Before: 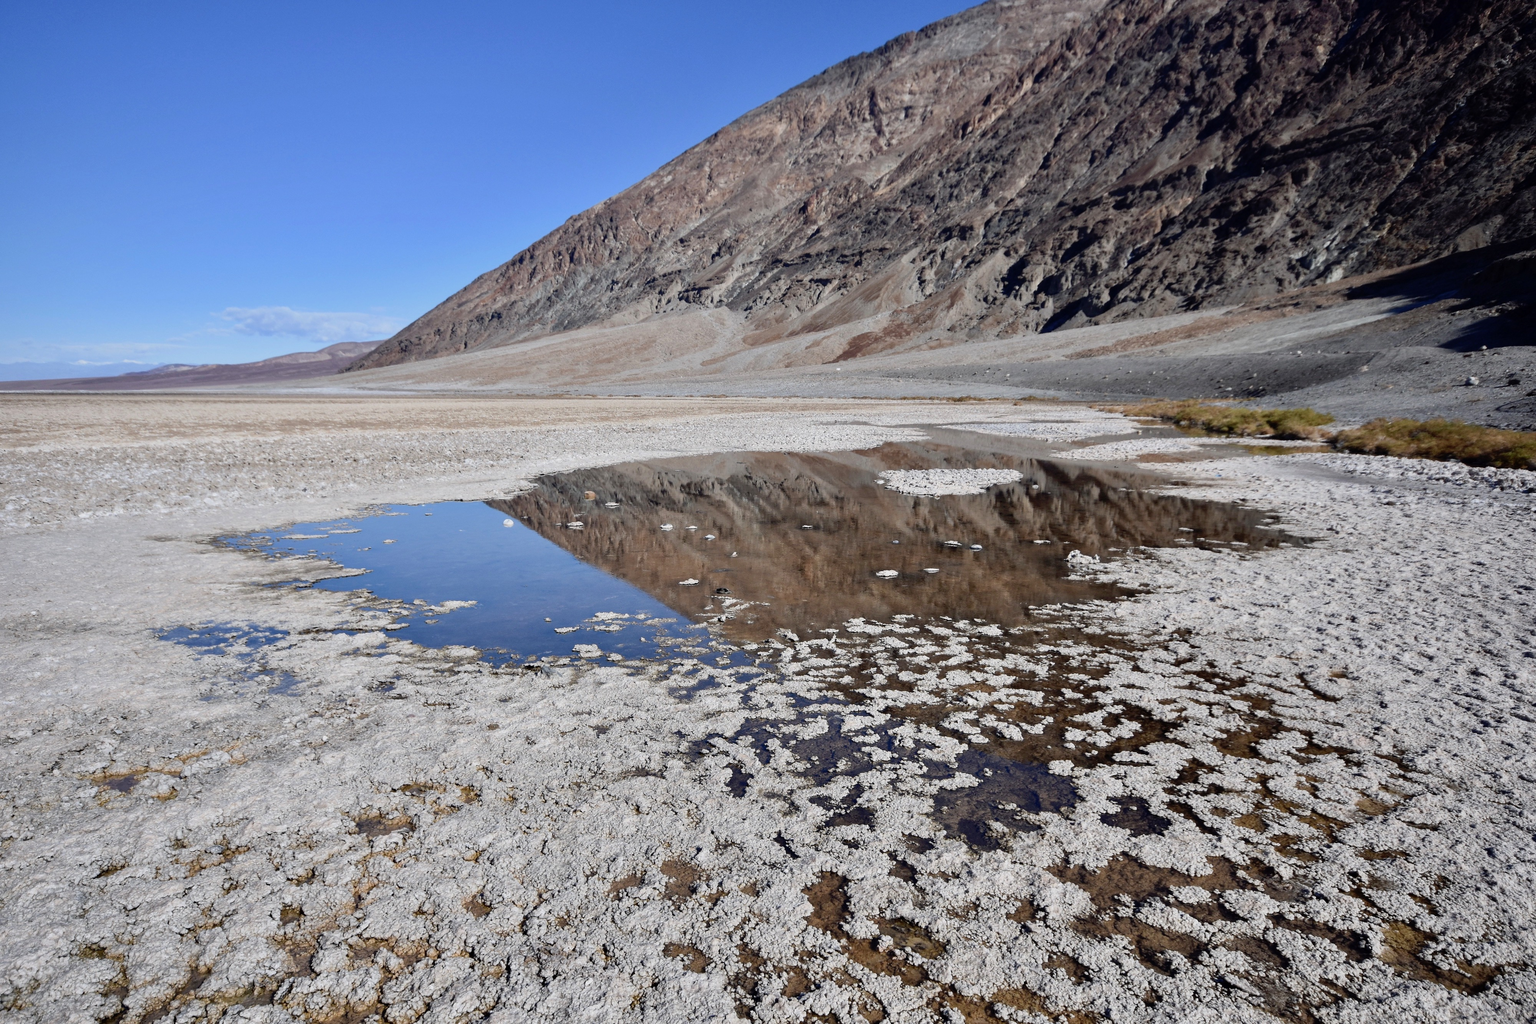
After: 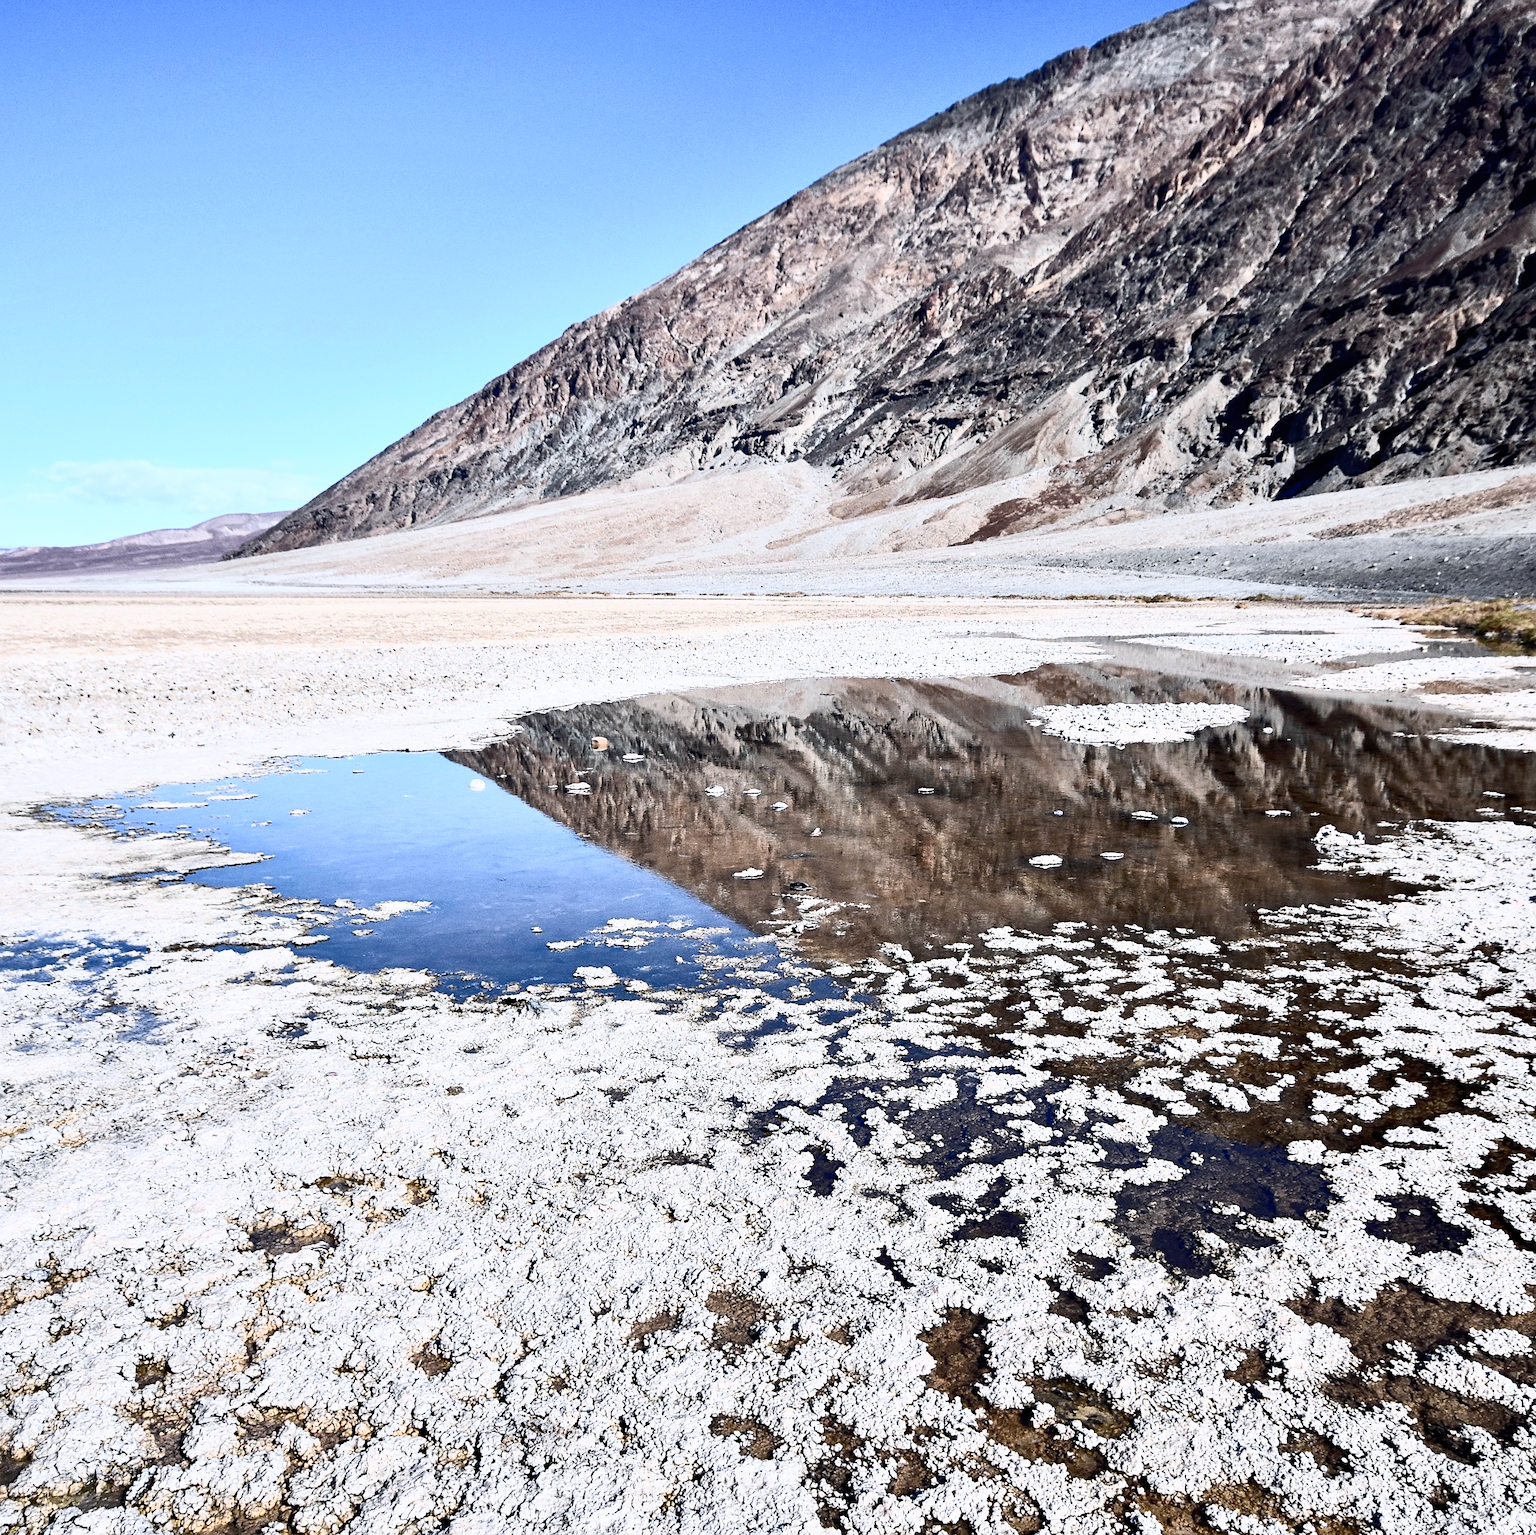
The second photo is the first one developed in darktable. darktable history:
sharpen: on, module defaults
crop and rotate: left 12.393%, right 20.912%
color balance rgb: shadows lift › chroma 0.747%, shadows lift › hue 113.69°, power › chroma 1.017%, power › hue 253.22°, perceptual saturation grading › global saturation -4.225%, global vibrance 4.724%, contrast 3.831%
contrast brightness saturation: contrast 0.611, brightness 0.358, saturation 0.137
